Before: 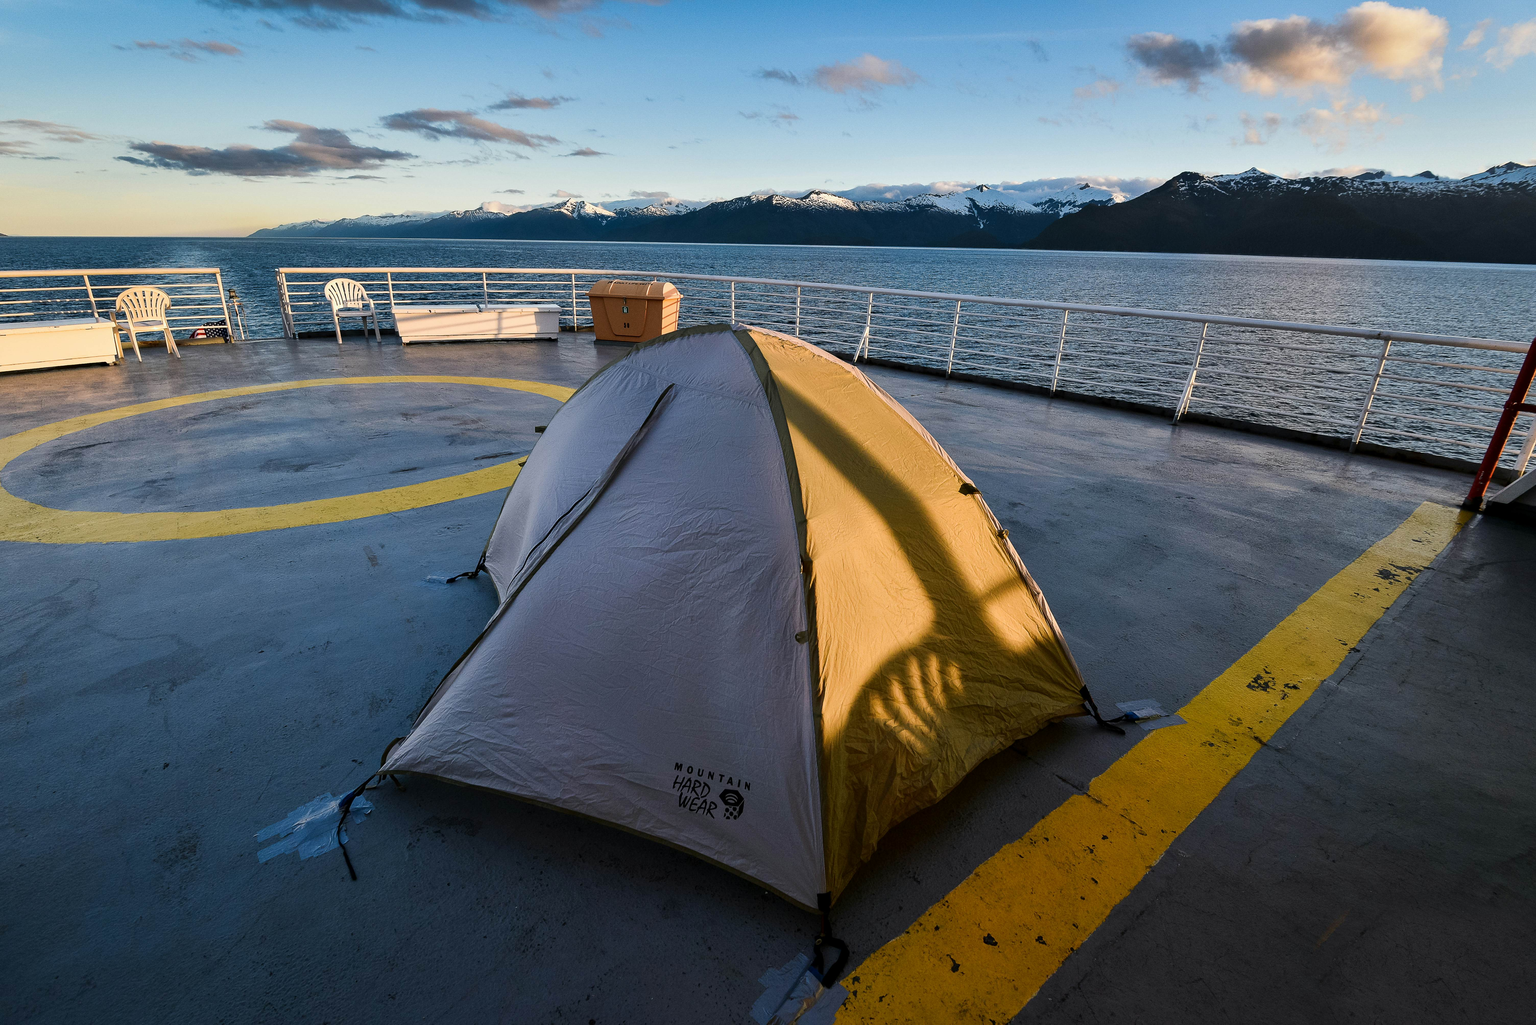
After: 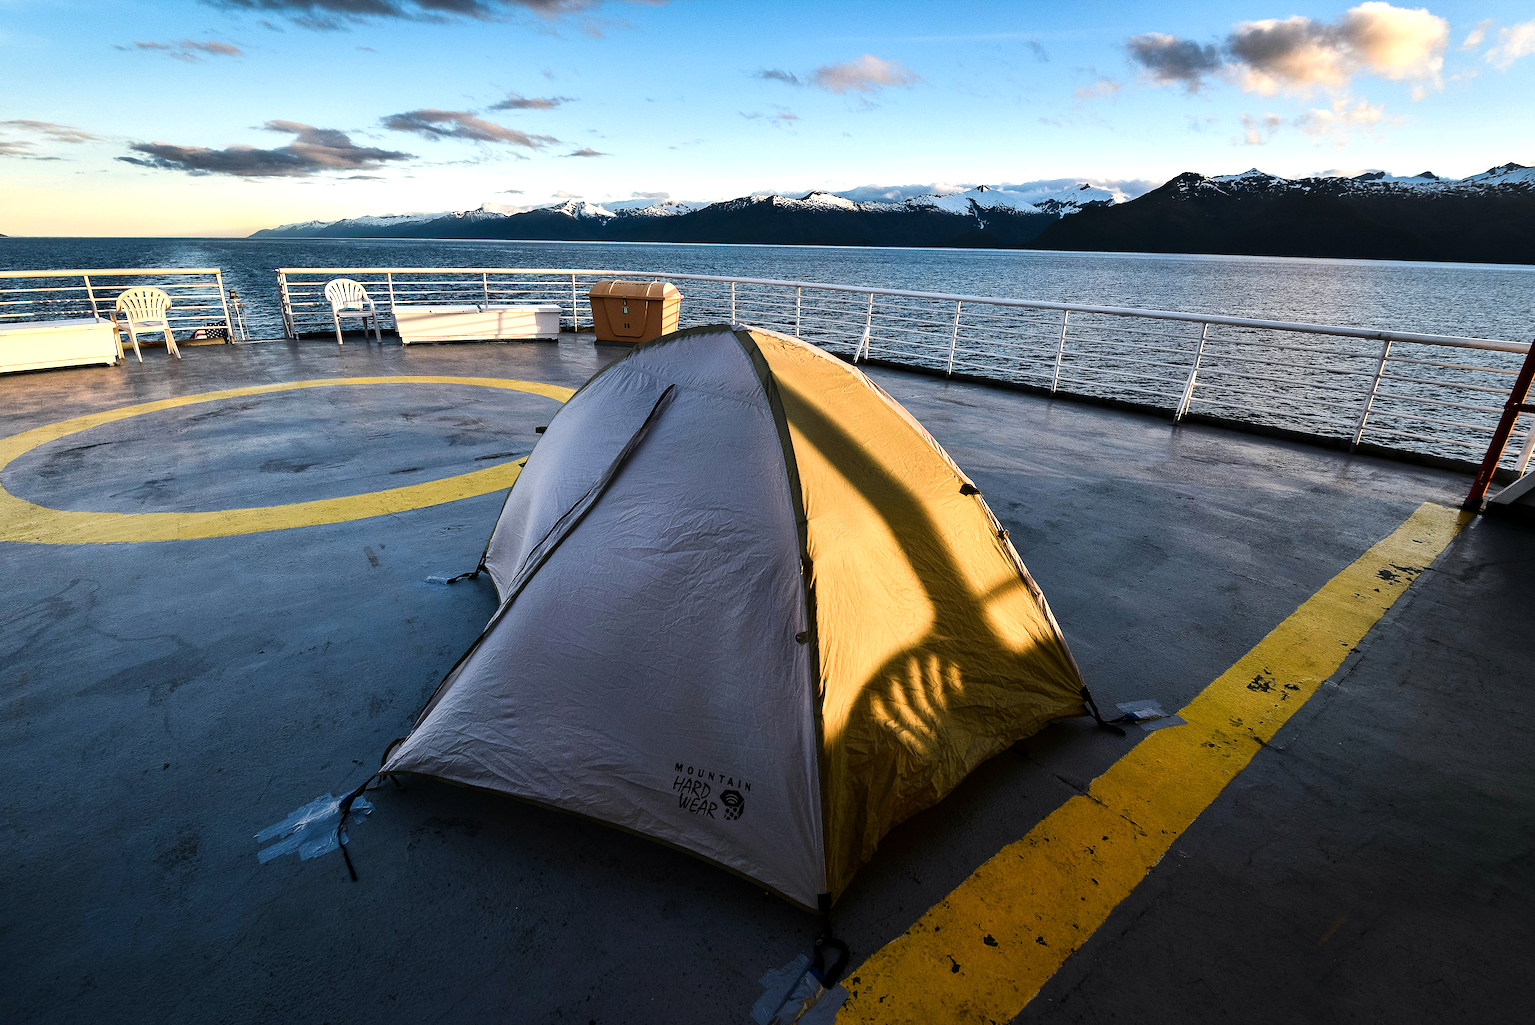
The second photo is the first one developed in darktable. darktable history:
tone equalizer: -8 EV -0.757 EV, -7 EV -0.735 EV, -6 EV -0.616 EV, -5 EV -0.371 EV, -3 EV 0.378 EV, -2 EV 0.6 EV, -1 EV 0.694 EV, +0 EV 0.738 EV, edges refinement/feathering 500, mask exposure compensation -1.57 EV, preserve details no
